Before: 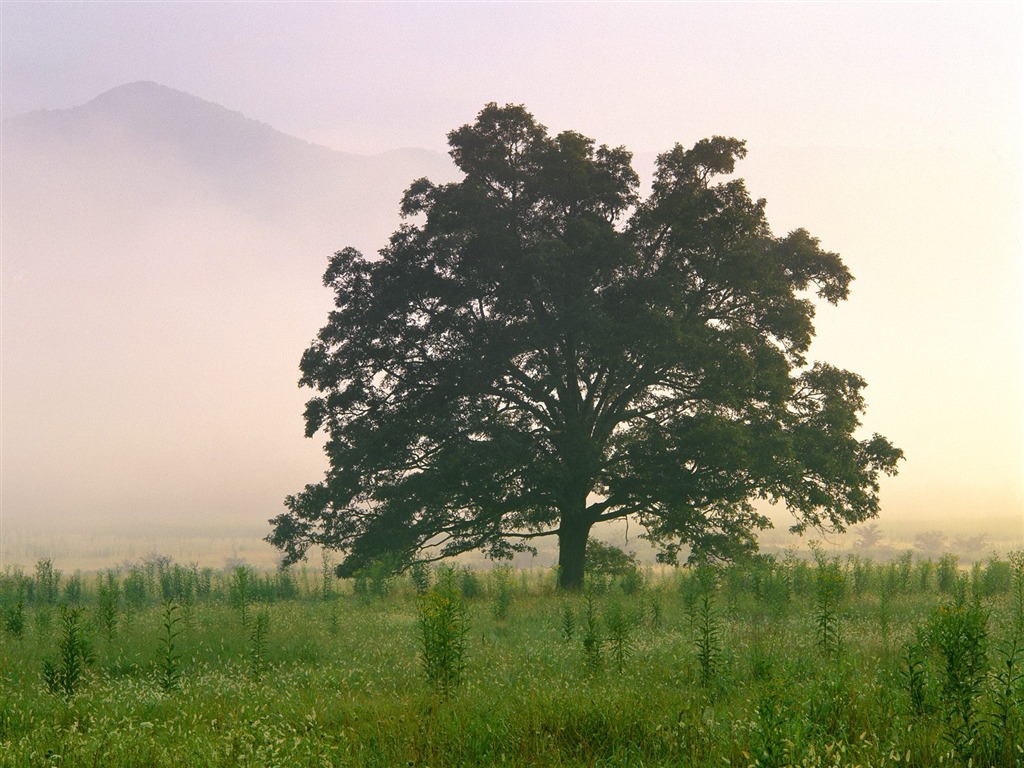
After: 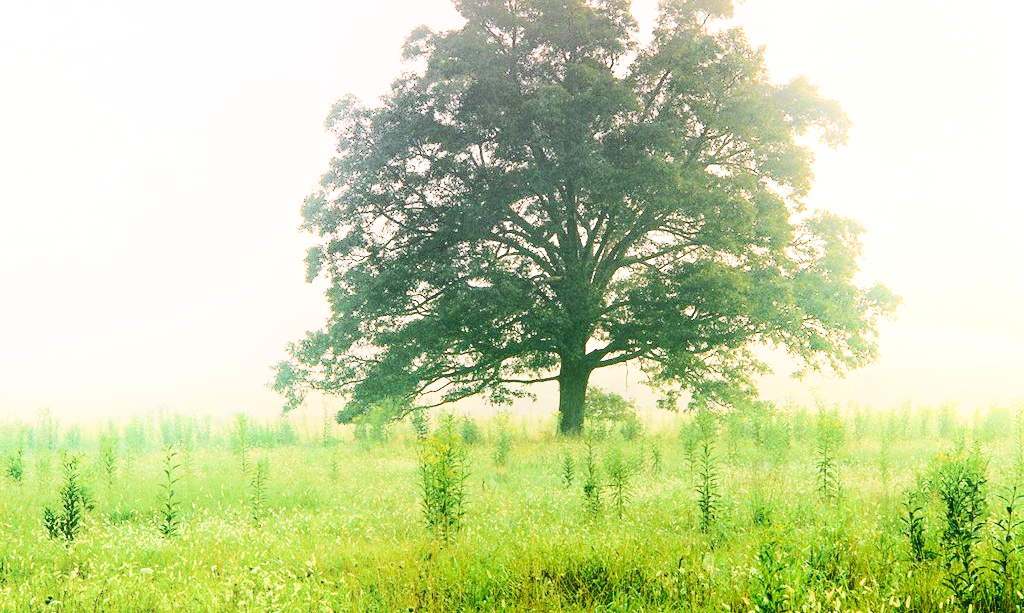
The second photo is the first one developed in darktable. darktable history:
crop and rotate: top 20.129%
shadows and highlights: highlights 71.8, soften with gaussian
velvia: on, module defaults
tone equalizer: -7 EV 0.148 EV, -6 EV 0.591 EV, -5 EV 1.16 EV, -4 EV 1.3 EV, -3 EV 1.13 EV, -2 EV 0.6 EV, -1 EV 0.163 EV, edges refinement/feathering 500, mask exposure compensation -1.57 EV, preserve details no
base curve: curves: ch0 [(0, 0) (0.028, 0.03) (0.121, 0.232) (0.46, 0.748) (0.859, 0.968) (1, 1)], preserve colors none
